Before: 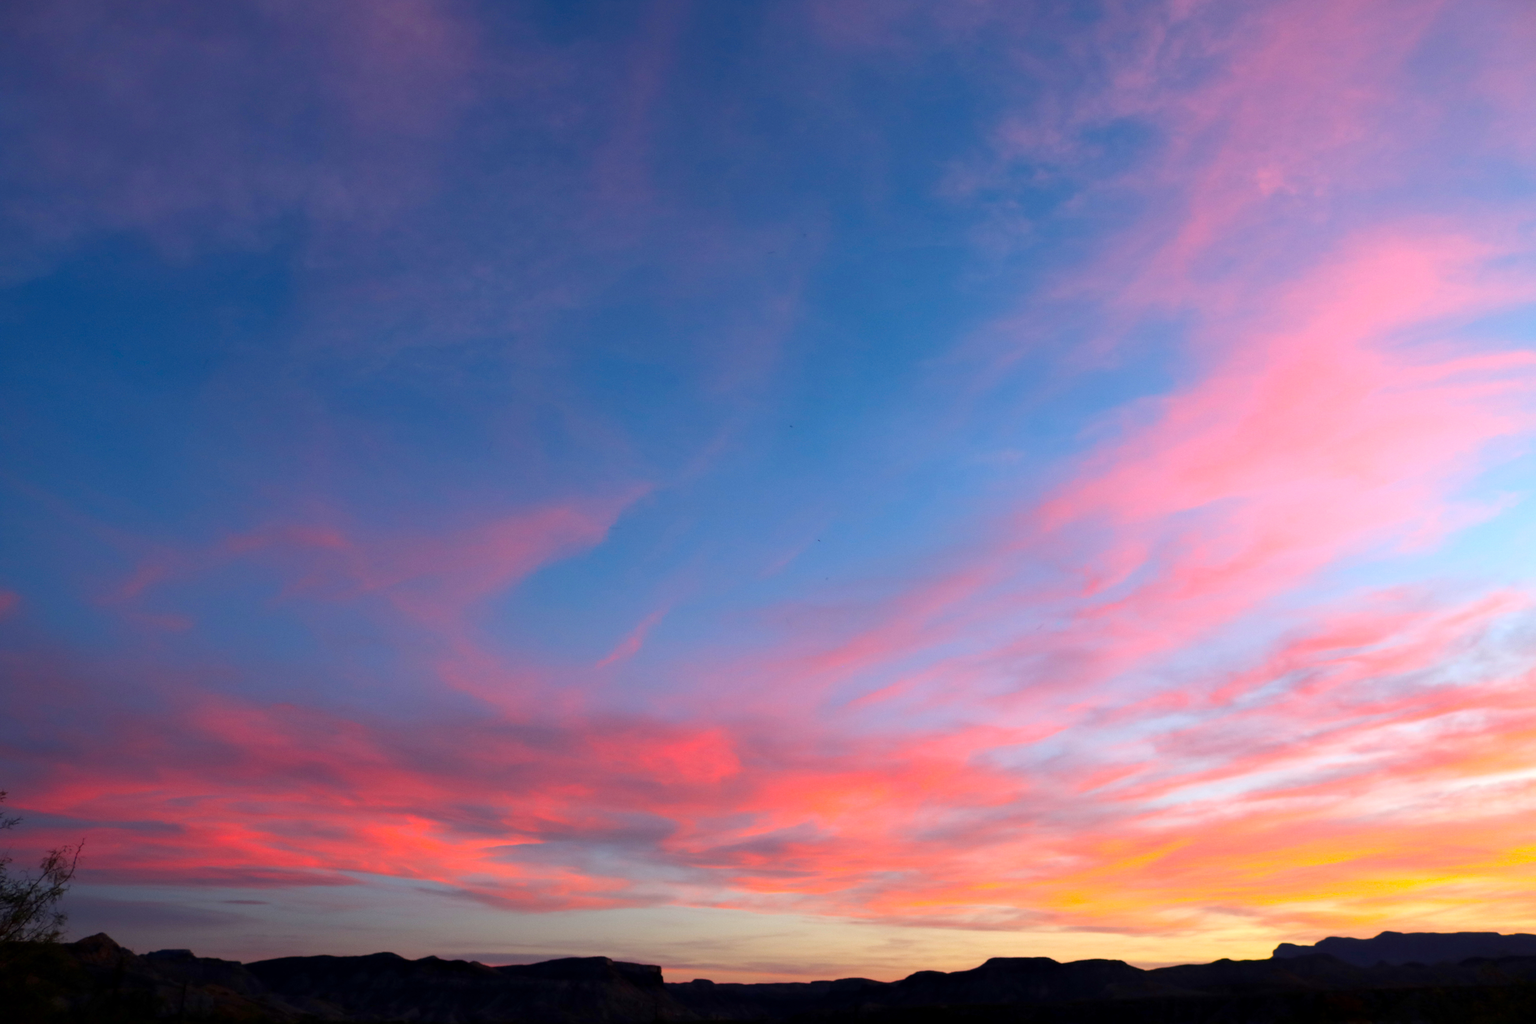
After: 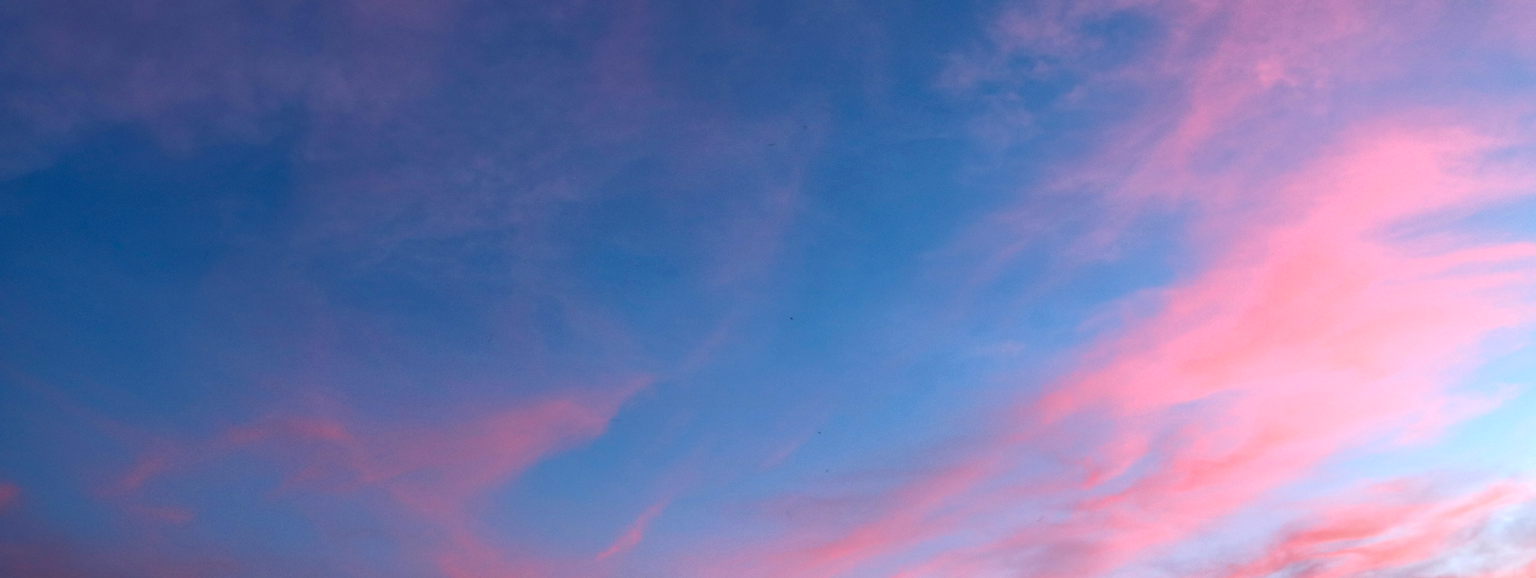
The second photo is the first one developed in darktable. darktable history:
crop and rotate: top 10.591%, bottom 32.874%
local contrast: highlights 67%, shadows 35%, detail 167%, midtone range 0.2
